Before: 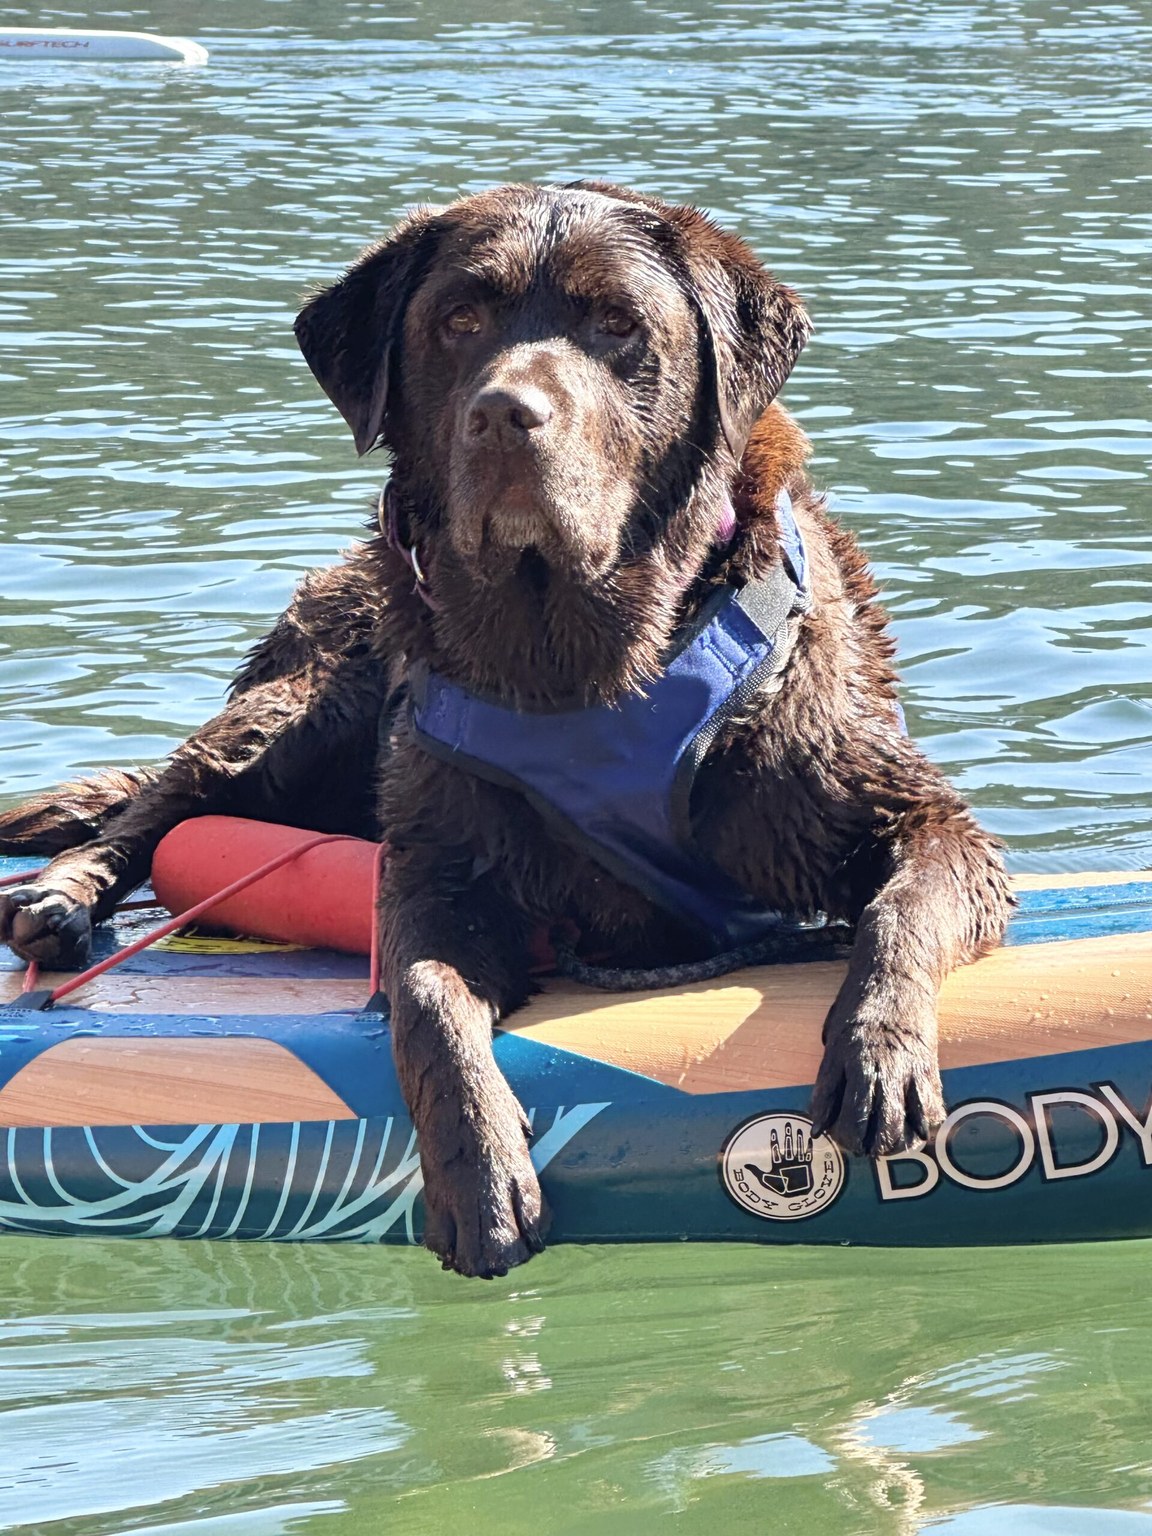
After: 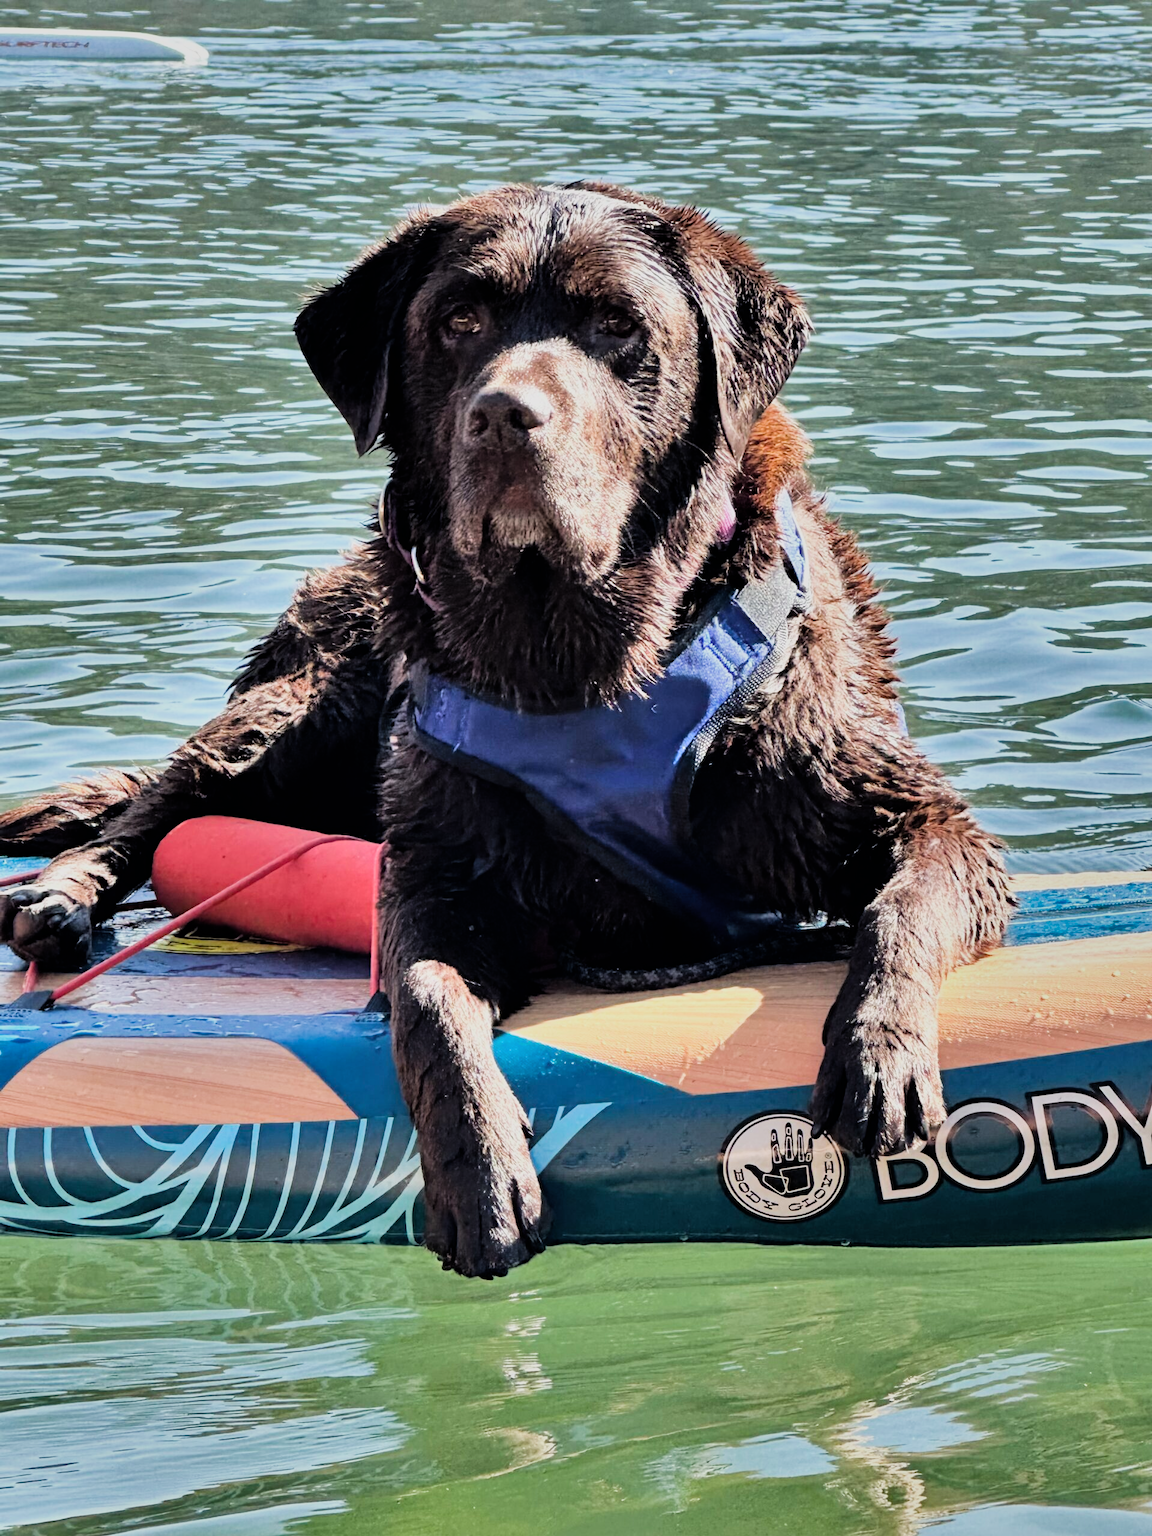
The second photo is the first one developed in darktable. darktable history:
filmic rgb: black relative exposure -5.07 EV, white relative exposure 3.96 EV, hardness 2.9, contrast 1.296, highlights saturation mix -30.91%
shadows and highlights: white point adjustment 0.077, highlights -70.02, soften with gaussian
